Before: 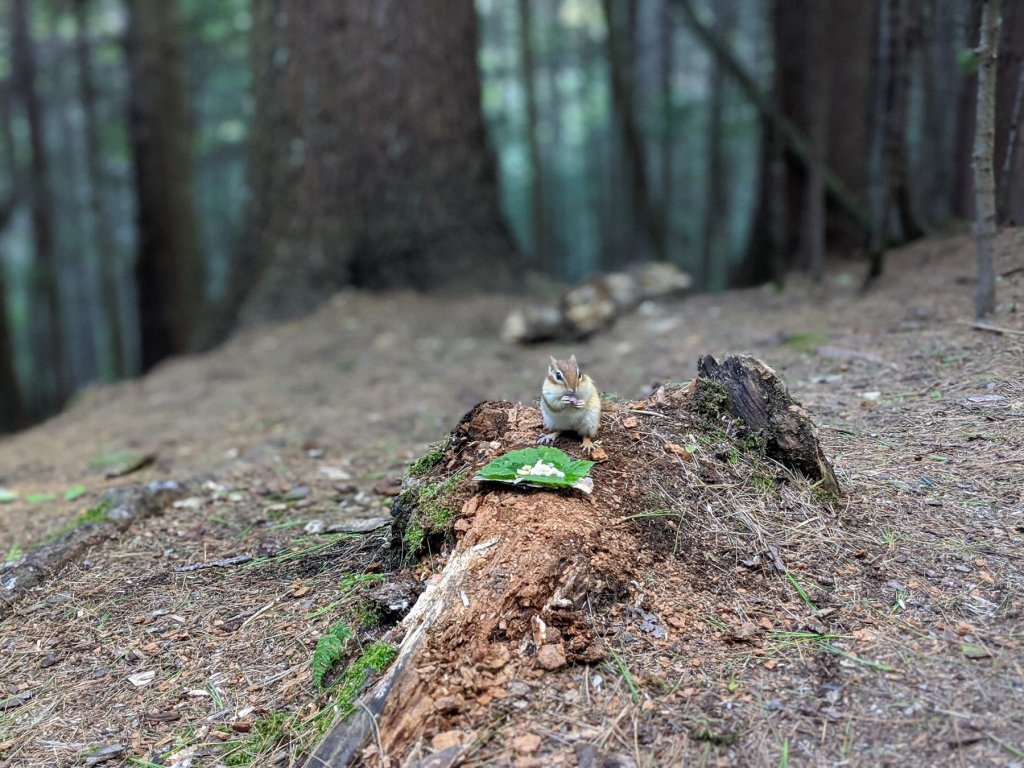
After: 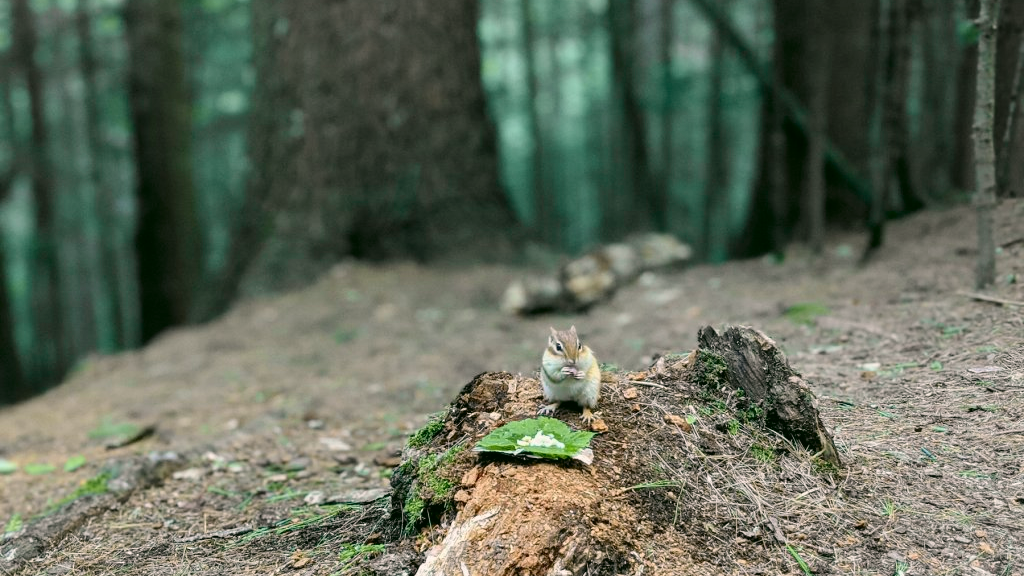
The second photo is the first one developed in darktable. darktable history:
sharpen: radius 2.883, amount 0.868, threshold 47.523
color correction: highlights a* 4.02, highlights b* 4.98, shadows a* -7.55, shadows b* 4.98
tone curve: curves: ch0 [(0, 0.008) (0.107, 0.091) (0.283, 0.287) (0.461, 0.498) (0.64, 0.679) (0.822, 0.841) (0.998, 0.978)]; ch1 [(0, 0) (0.316, 0.349) (0.466, 0.442) (0.502, 0.5) (0.527, 0.519) (0.561, 0.553) (0.608, 0.629) (0.669, 0.704) (0.859, 0.899) (1, 1)]; ch2 [(0, 0) (0.33, 0.301) (0.421, 0.443) (0.473, 0.498) (0.502, 0.504) (0.522, 0.525) (0.592, 0.61) (0.705, 0.7) (1, 1)], color space Lab, independent channels, preserve colors none
crop: top 3.857%, bottom 21.132%
